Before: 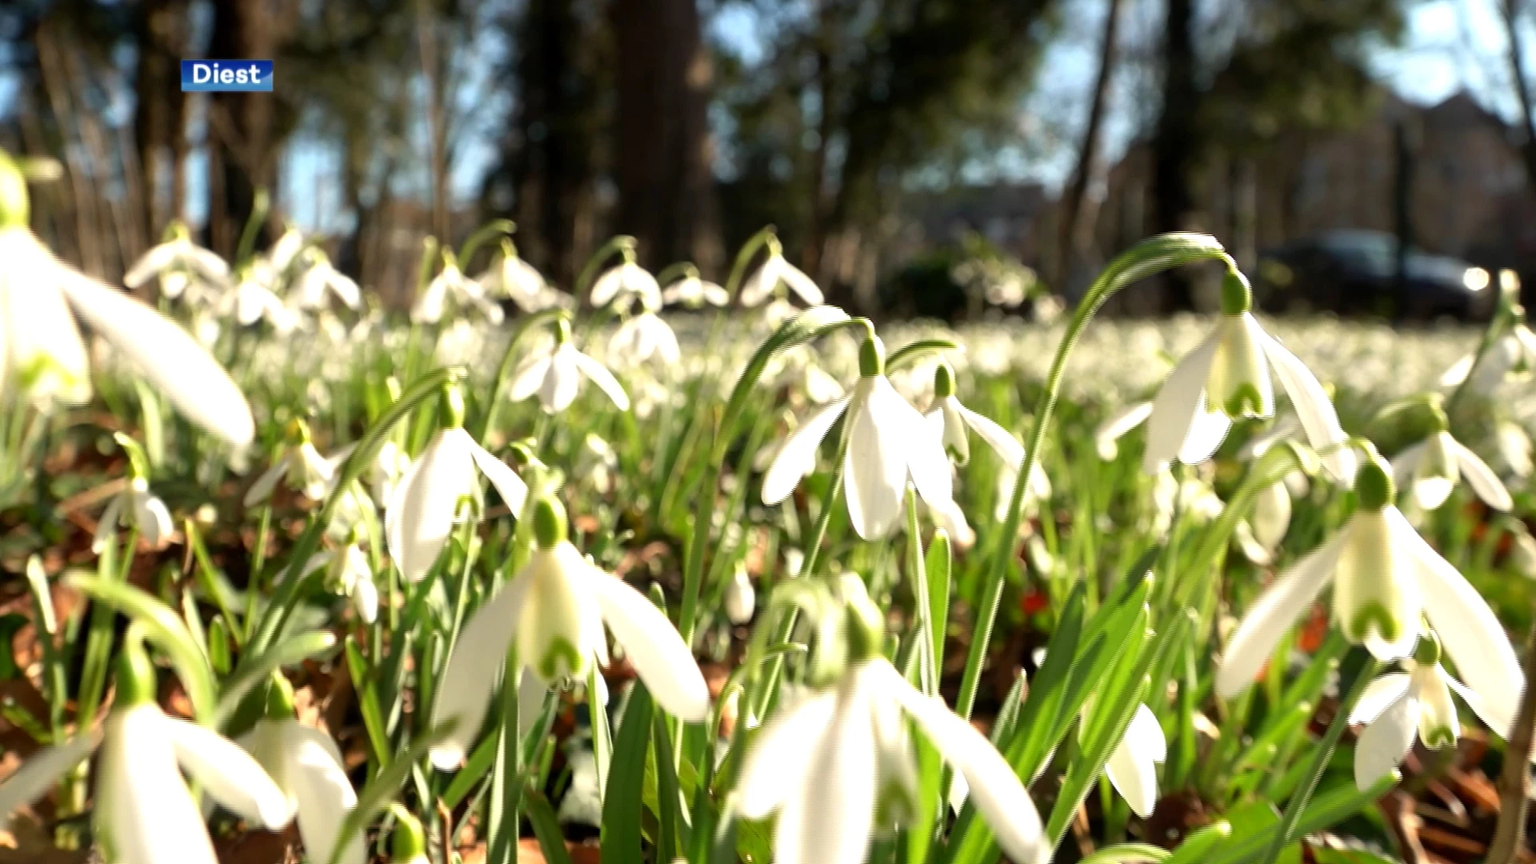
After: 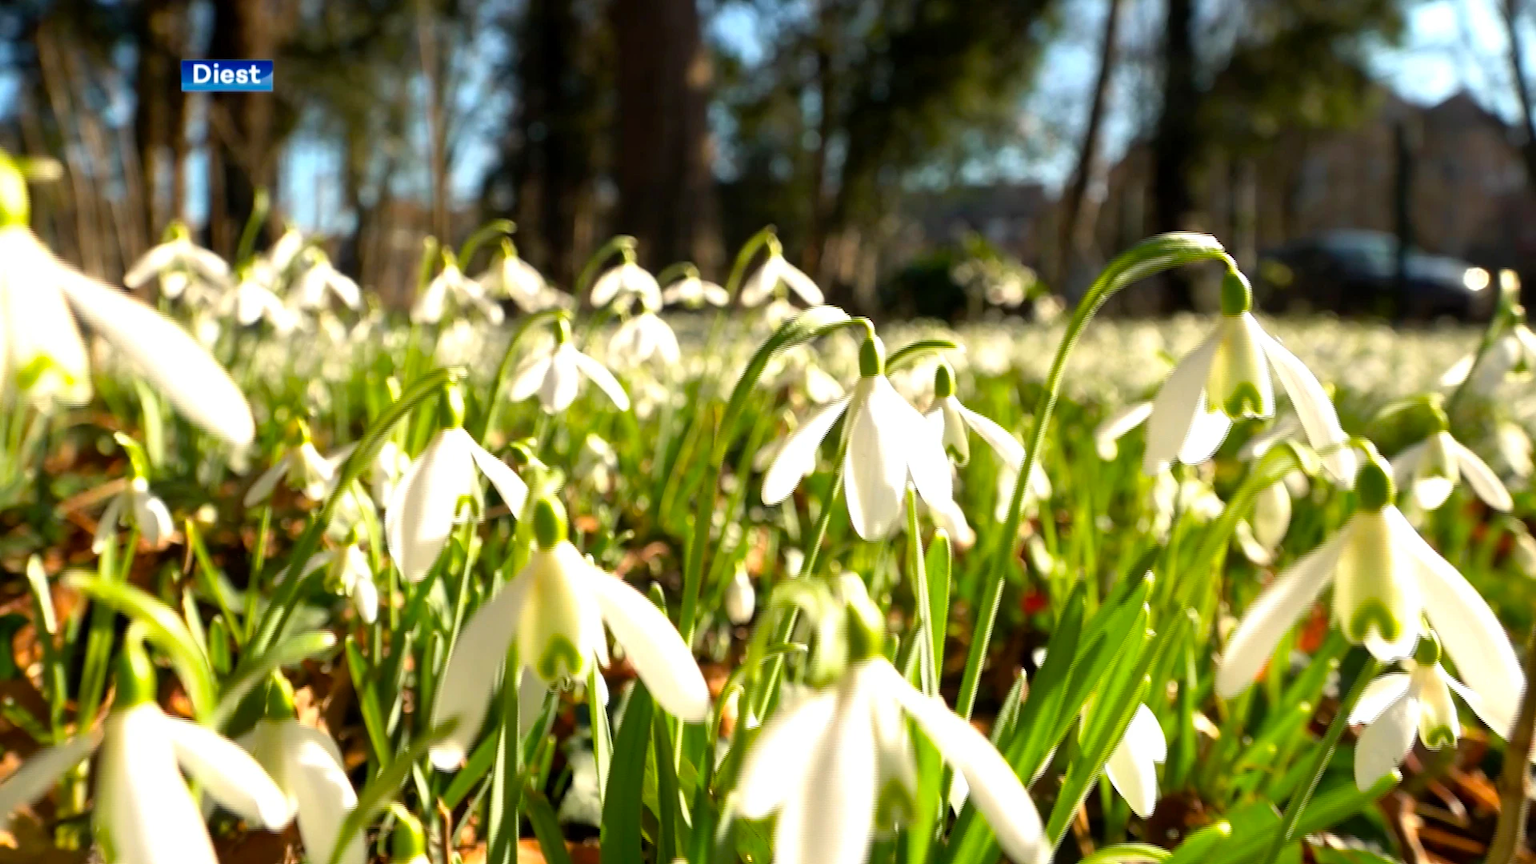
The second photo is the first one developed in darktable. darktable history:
color balance rgb: perceptual saturation grading › global saturation 30.833%
